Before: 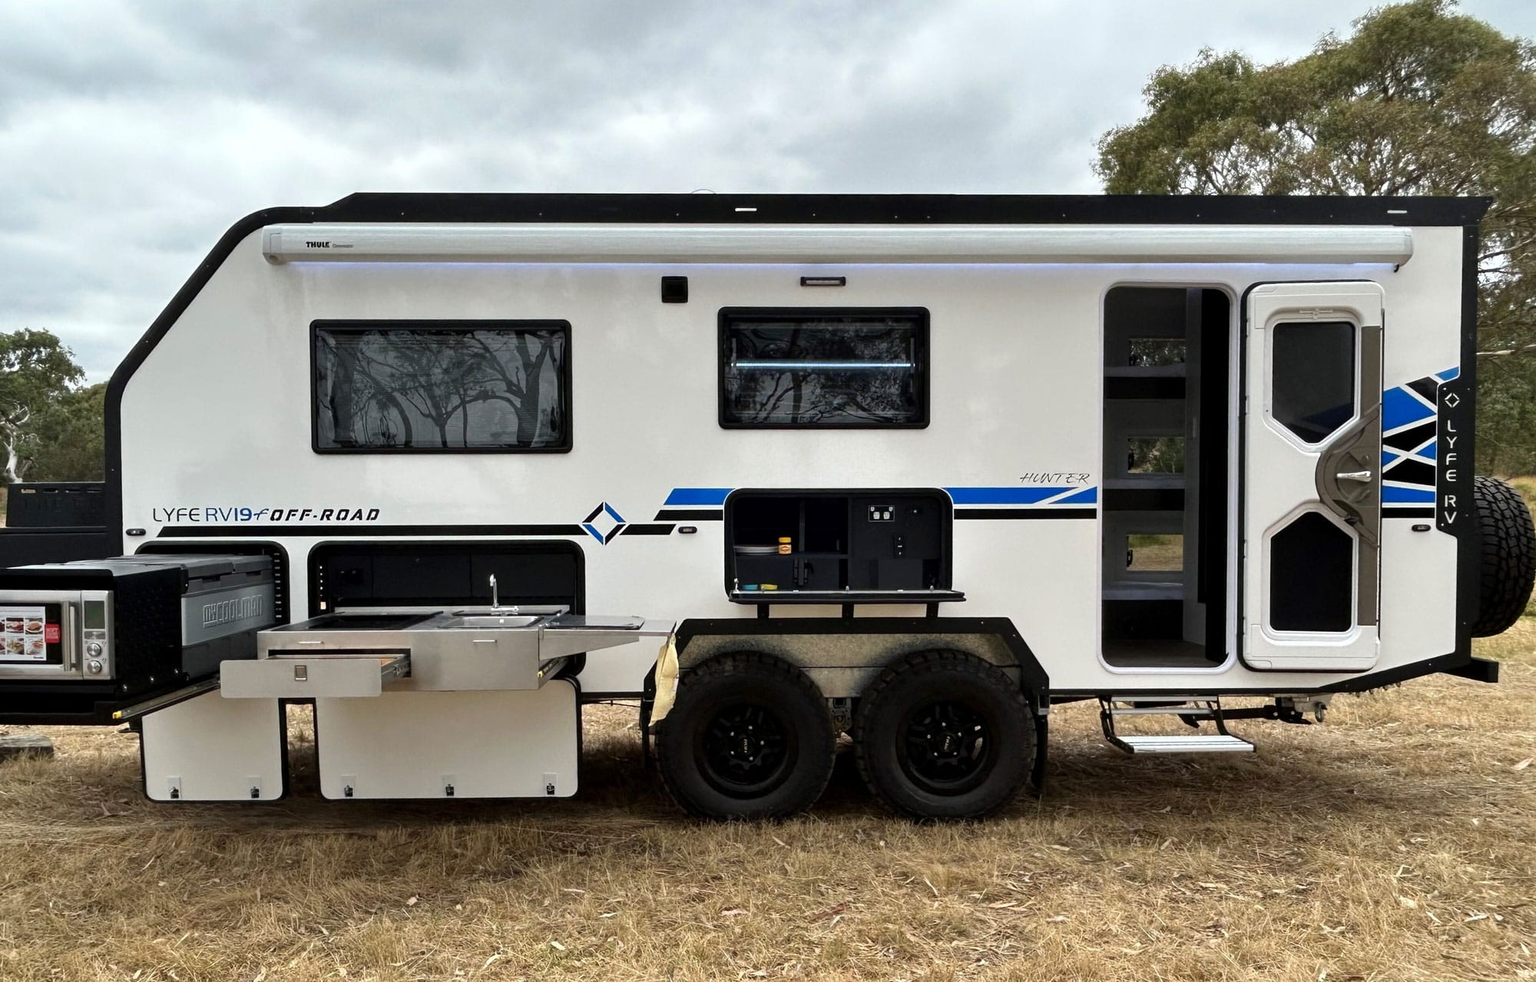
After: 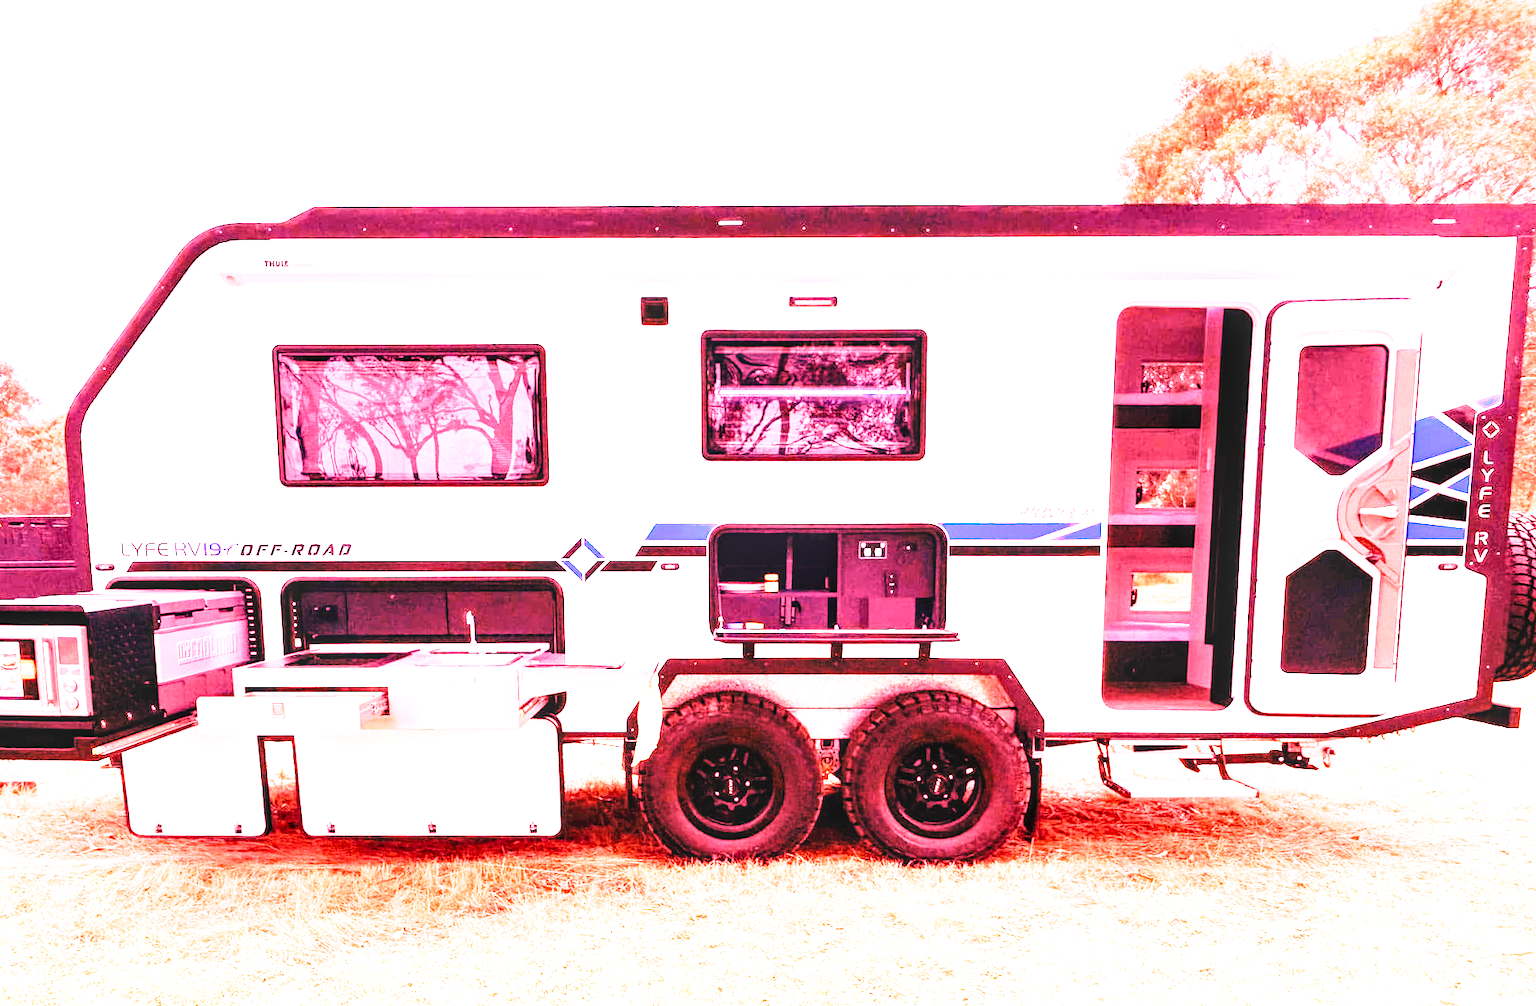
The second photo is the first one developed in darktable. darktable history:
rotate and perspective: rotation 0.074°, lens shift (vertical) 0.096, lens shift (horizontal) -0.041, crop left 0.043, crop right 0.952, crop top 0.024, crop bottom 0.979
exposure: exposure 1.25 EV, compensate exposure bias true, compensate highlight preservation false
white balance: red 4.26, blue 1.802
base curve: curves: ch0 [(0, 0) (0.028, 0.03) (0.121, 0.232) (0.46, 0.748) (0.859, 0.968) (1, 1)], preserve colors none
local contrast: on, module defaults
